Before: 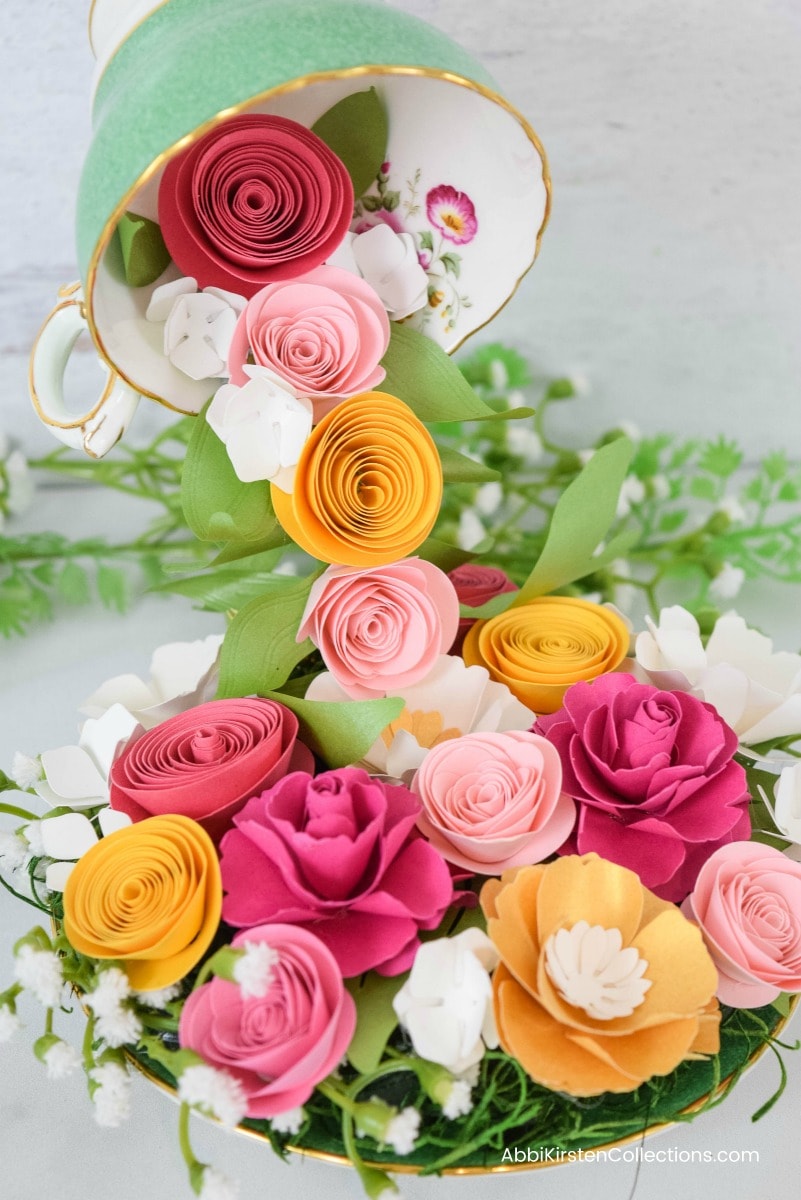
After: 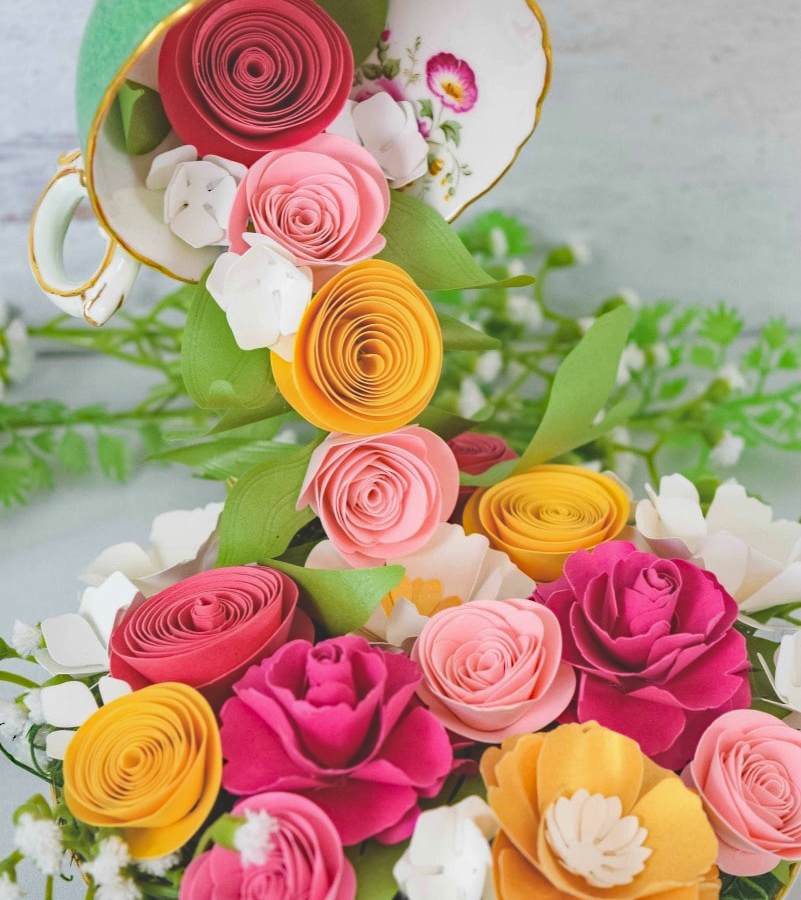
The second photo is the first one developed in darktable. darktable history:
haze removal: strength 0.5, distance 0.43, compatibility mode true, adaptive false
crop: top 11.038%, bottom 13.962%
exposure: black level correction -0.025, exposure -0.117 EV, compensate highlight preservation false
